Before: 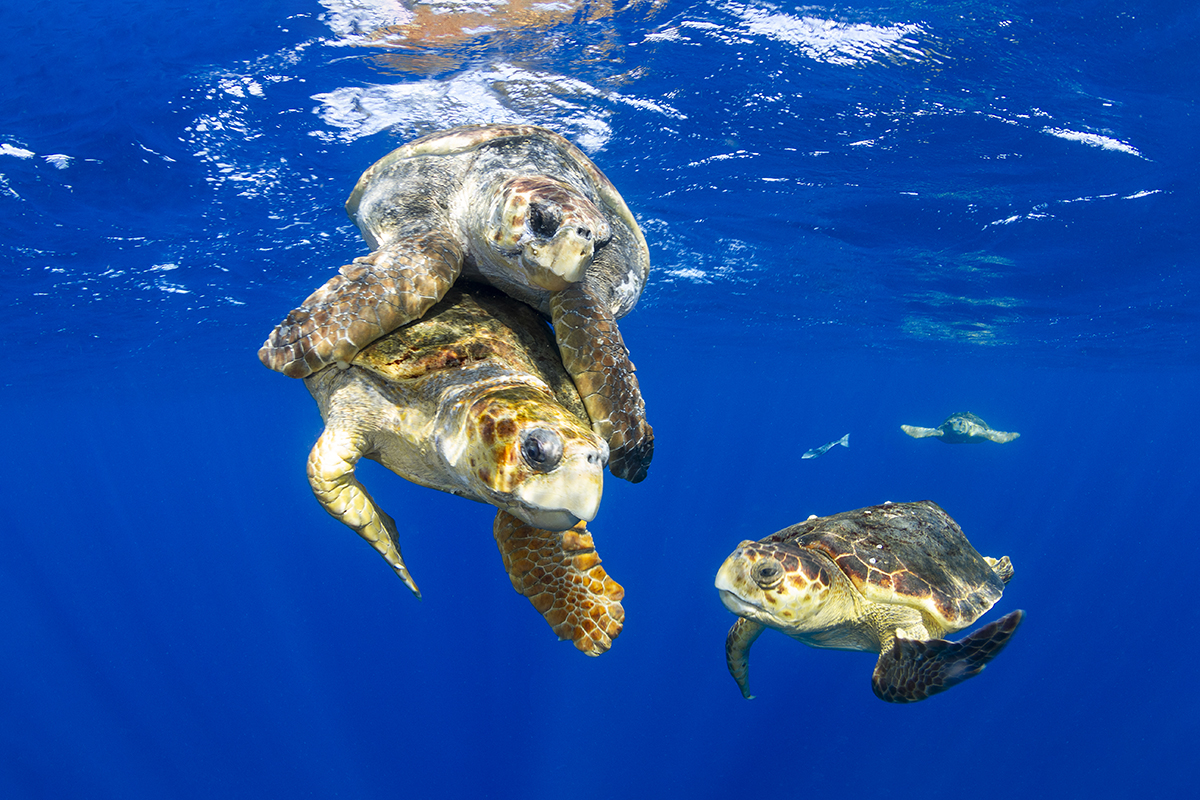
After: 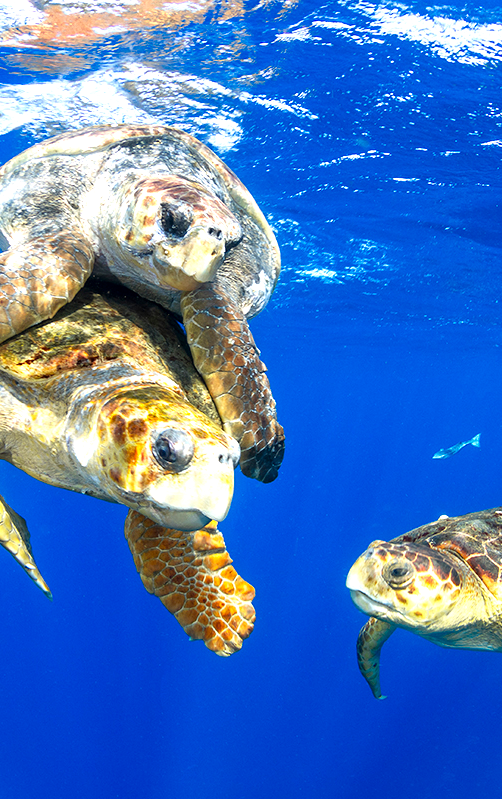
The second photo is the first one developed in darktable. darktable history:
crop: left 30.775%, right 27.346%
exposure: exposure 0.652 EV, compensate highlight preservation false
